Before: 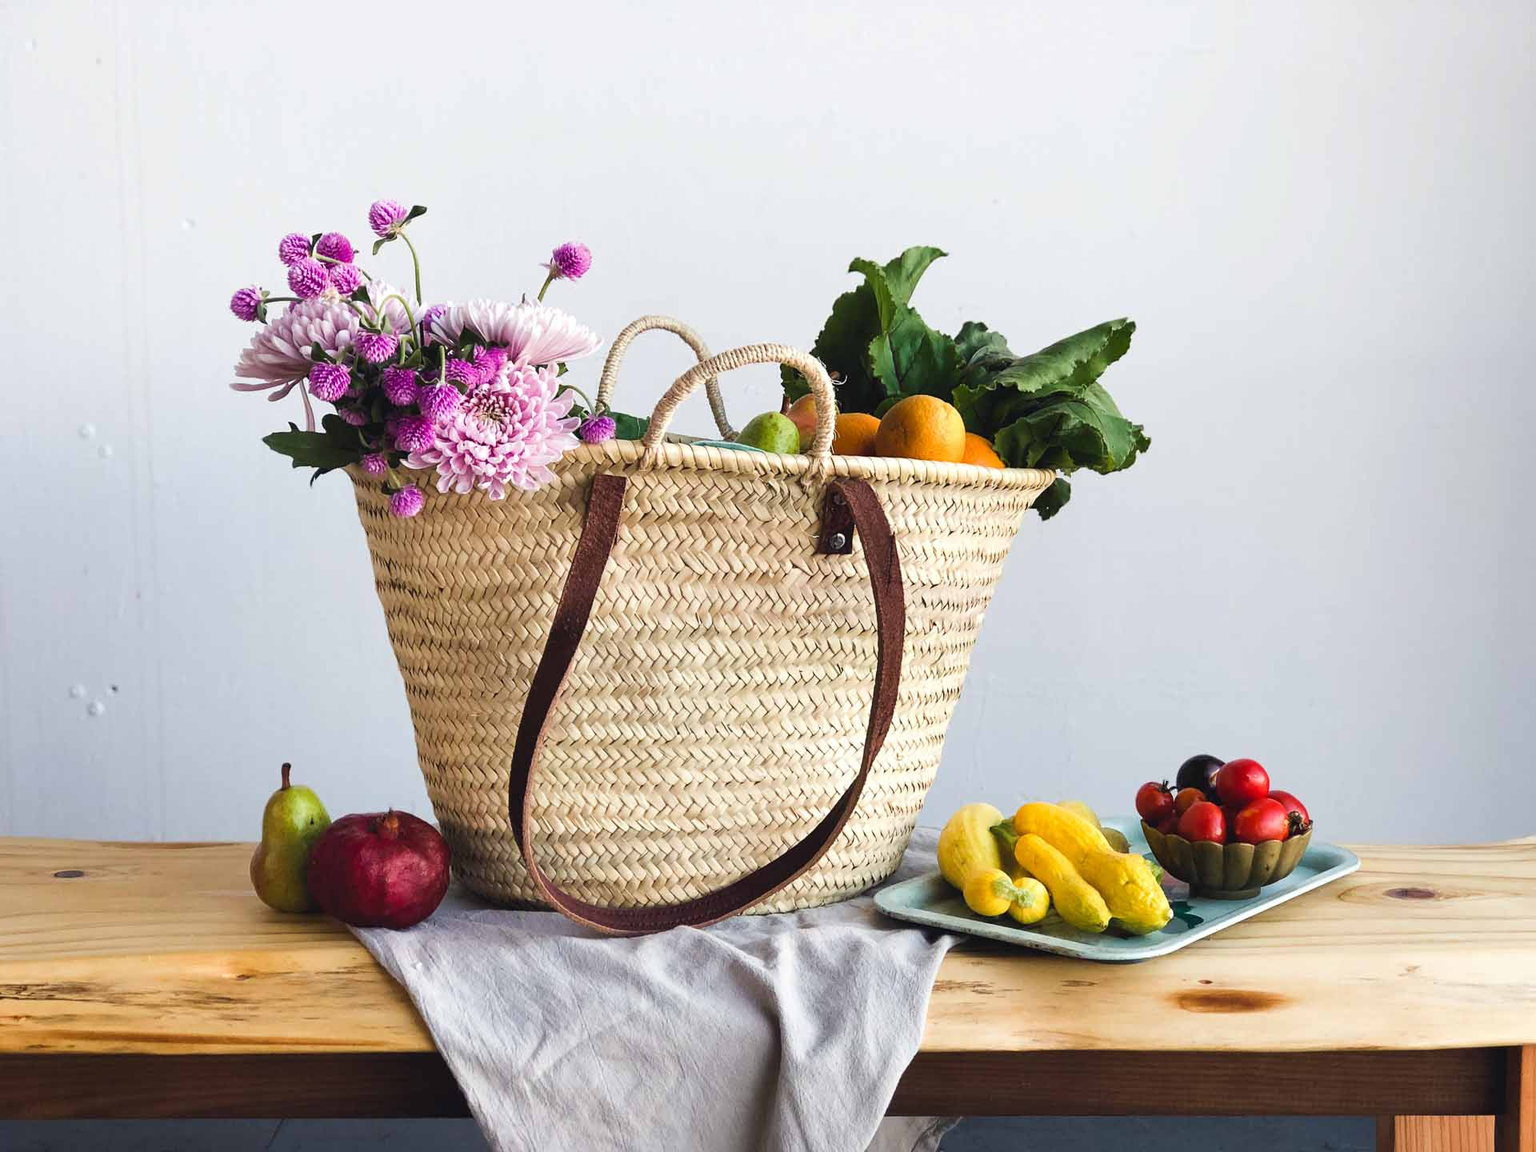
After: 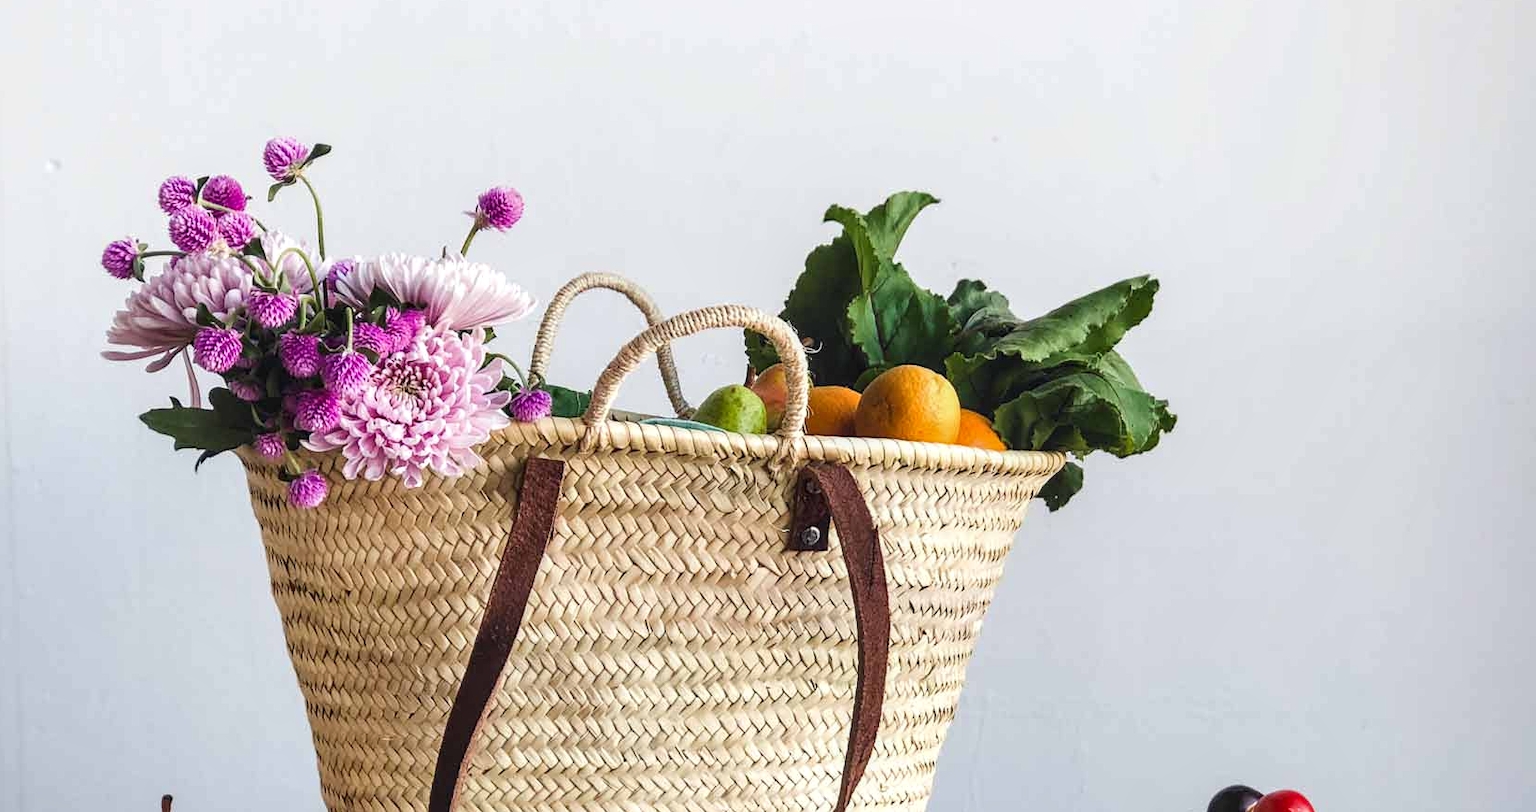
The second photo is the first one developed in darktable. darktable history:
crop and rotate: left 9.345%, top 7.22%, right 4.982%, bottom 32.331%
local contrast: on, module defaults
